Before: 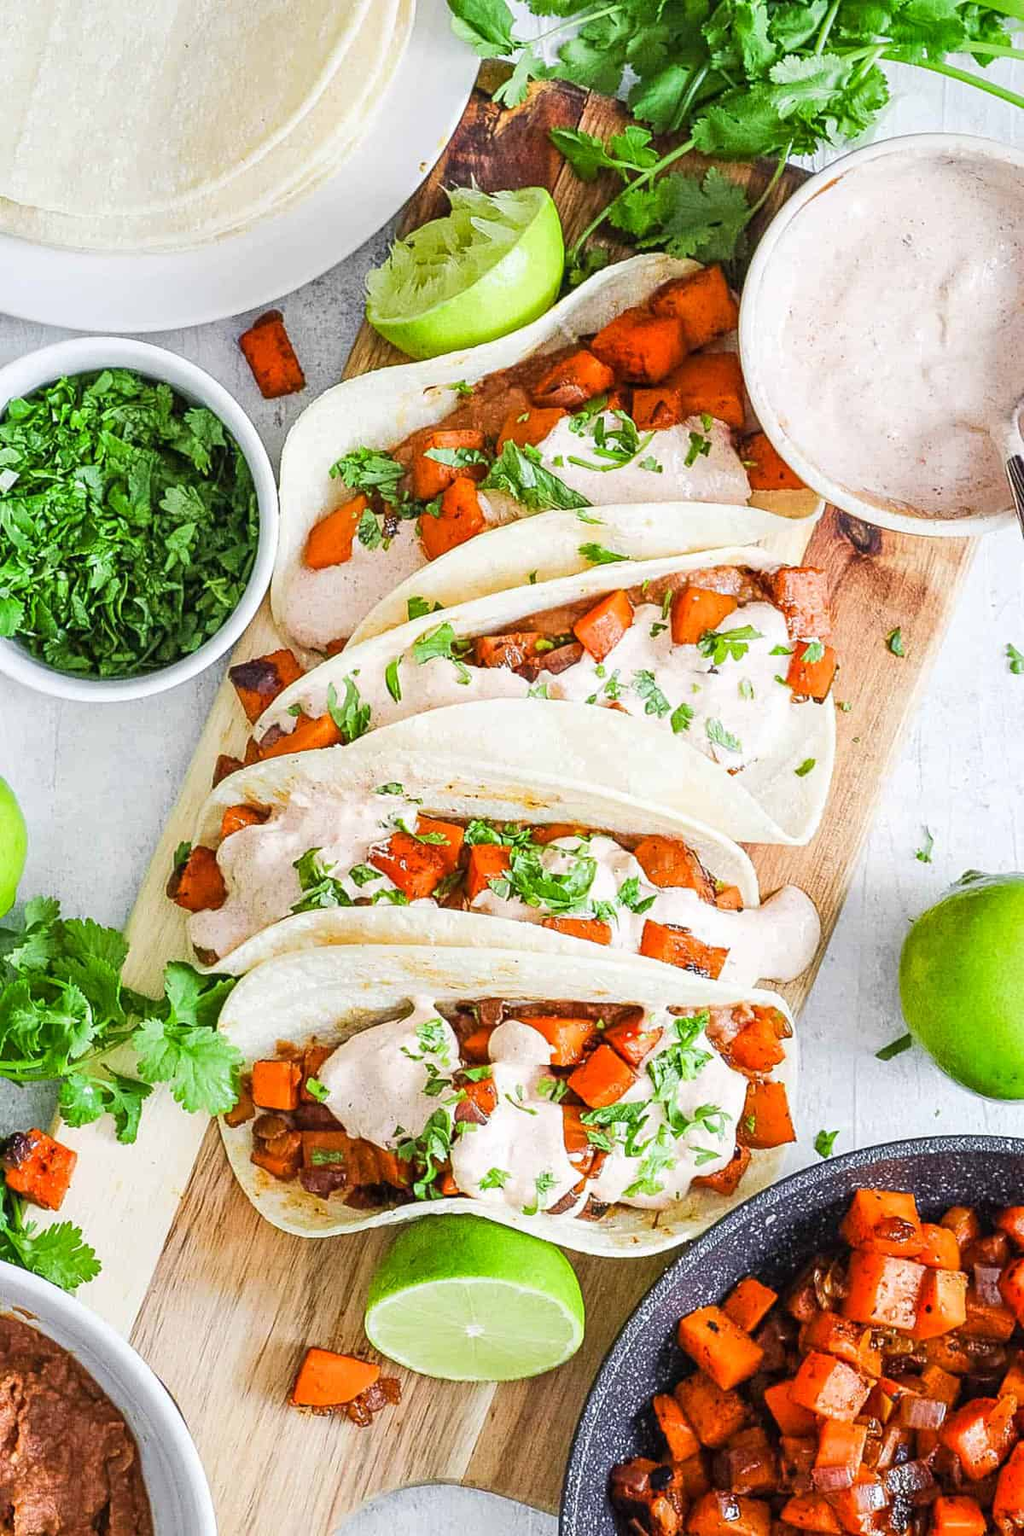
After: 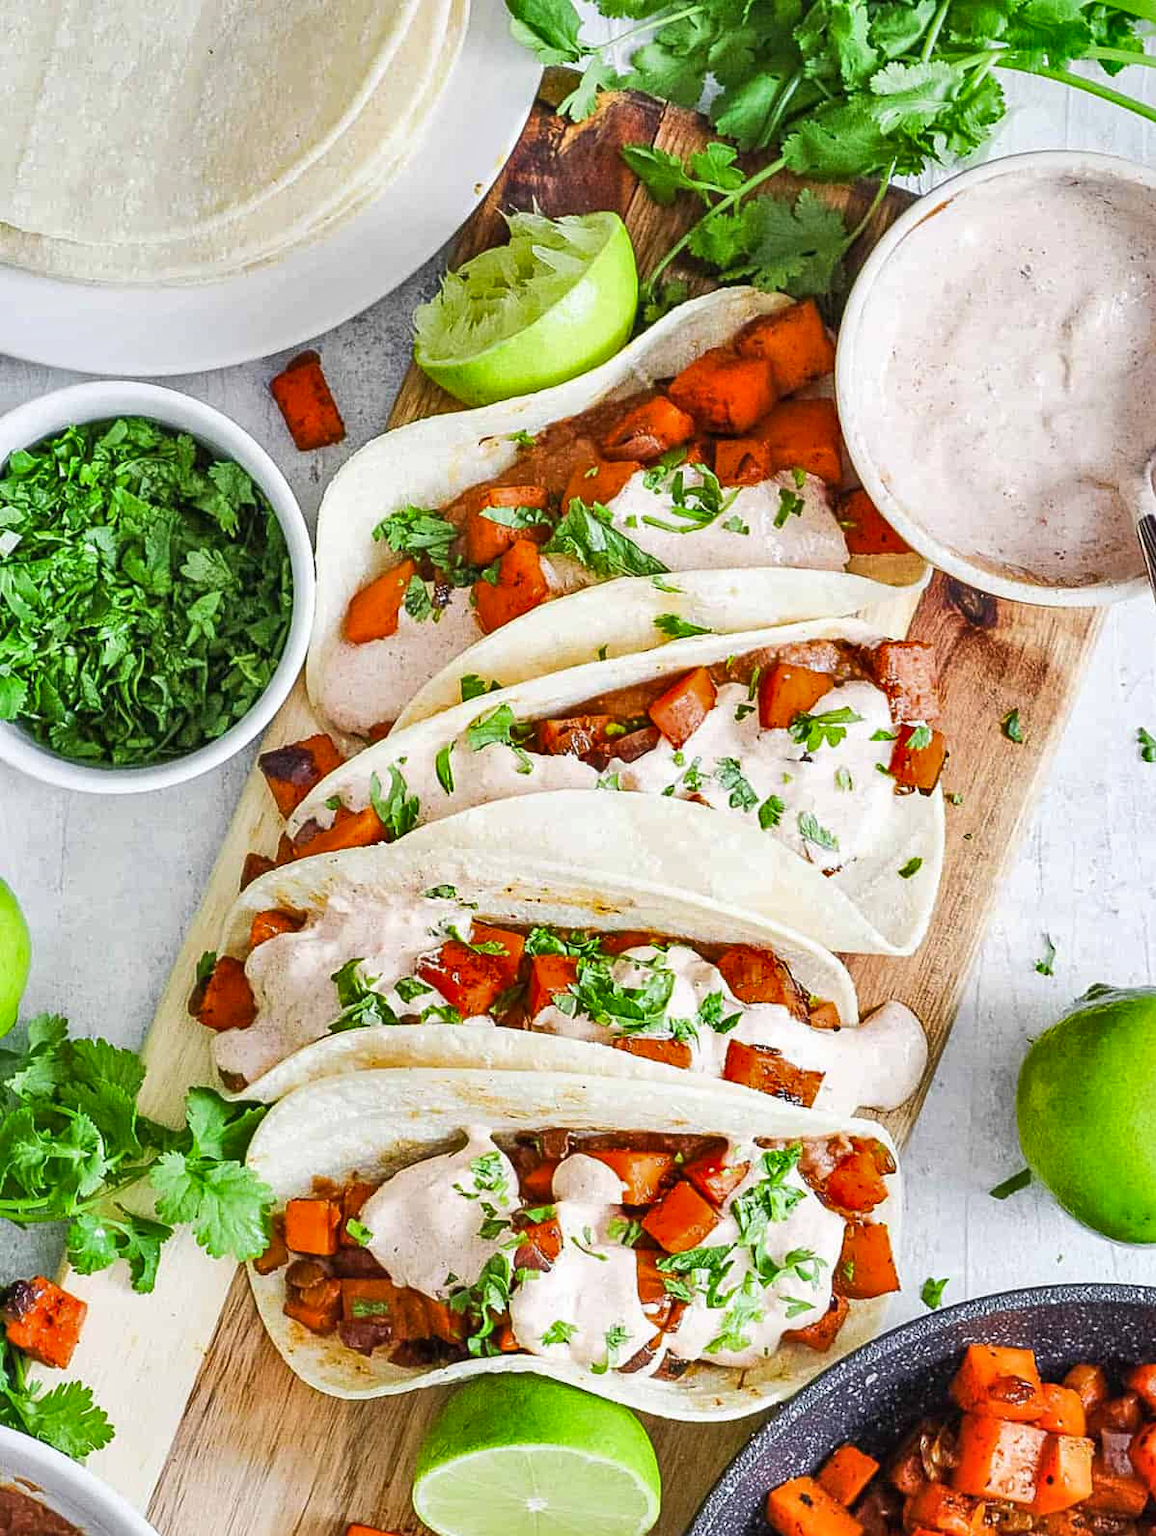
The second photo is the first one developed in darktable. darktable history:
shadows and highlights: highlights color adjustment 42.1%, low approximation 0.01, soften with gaussian
crop and rotate: top 0%, bottom 11.547%
